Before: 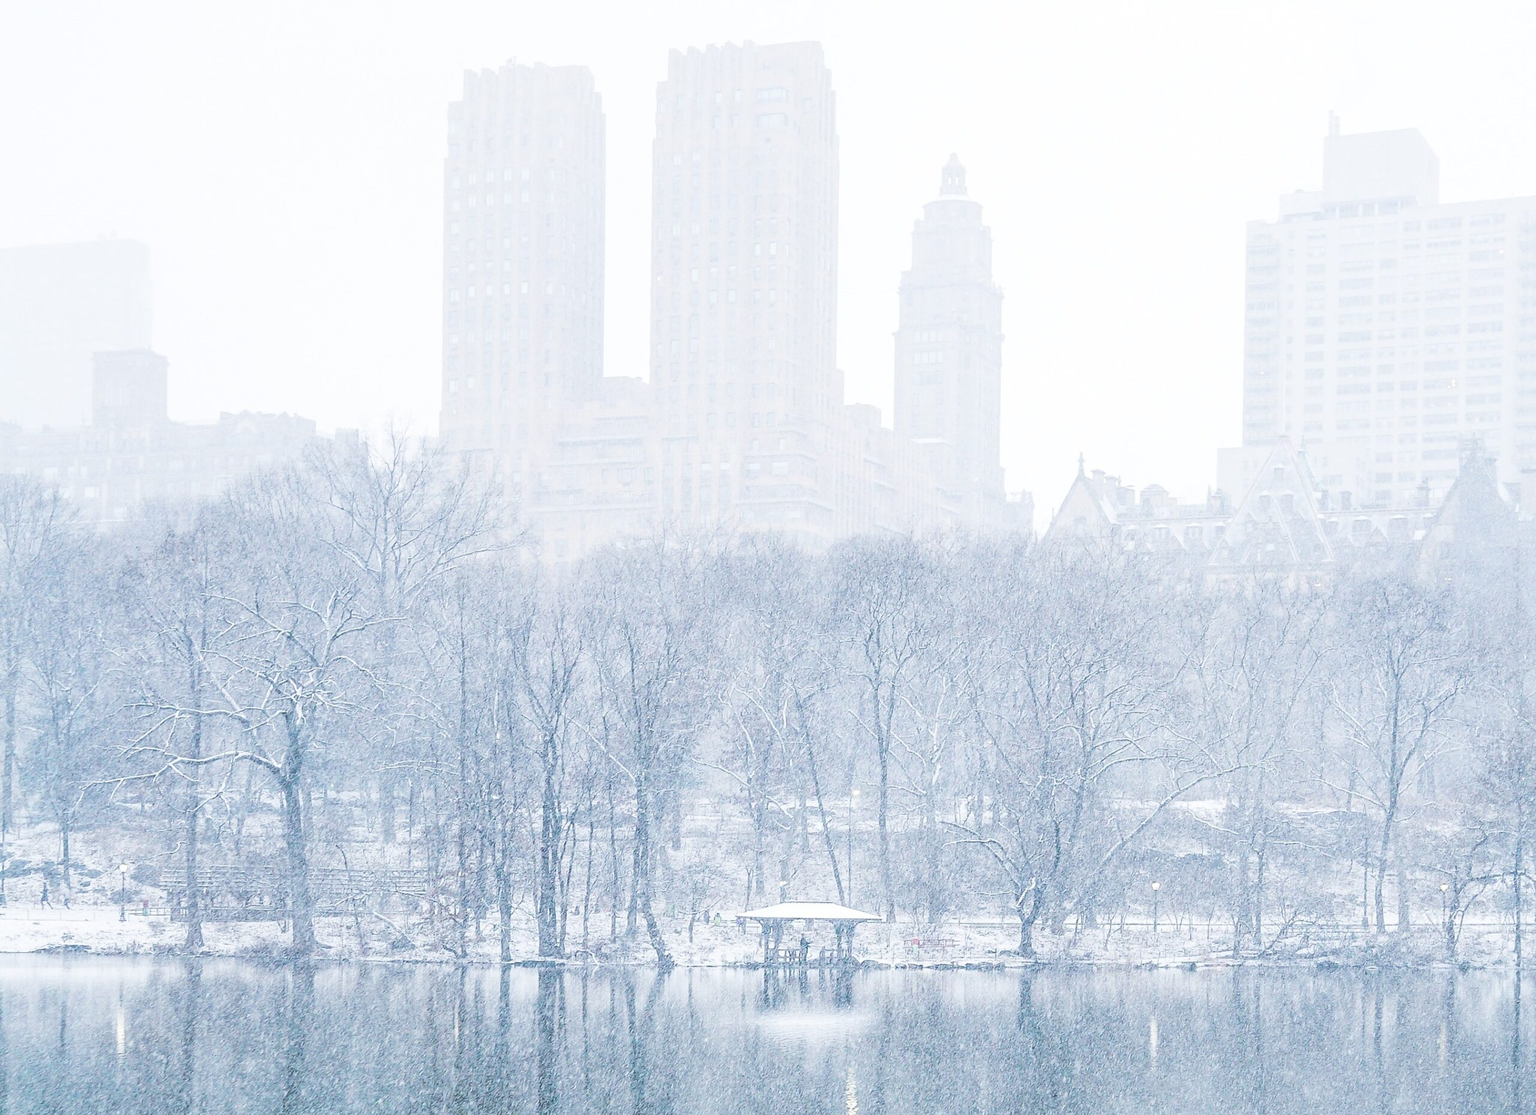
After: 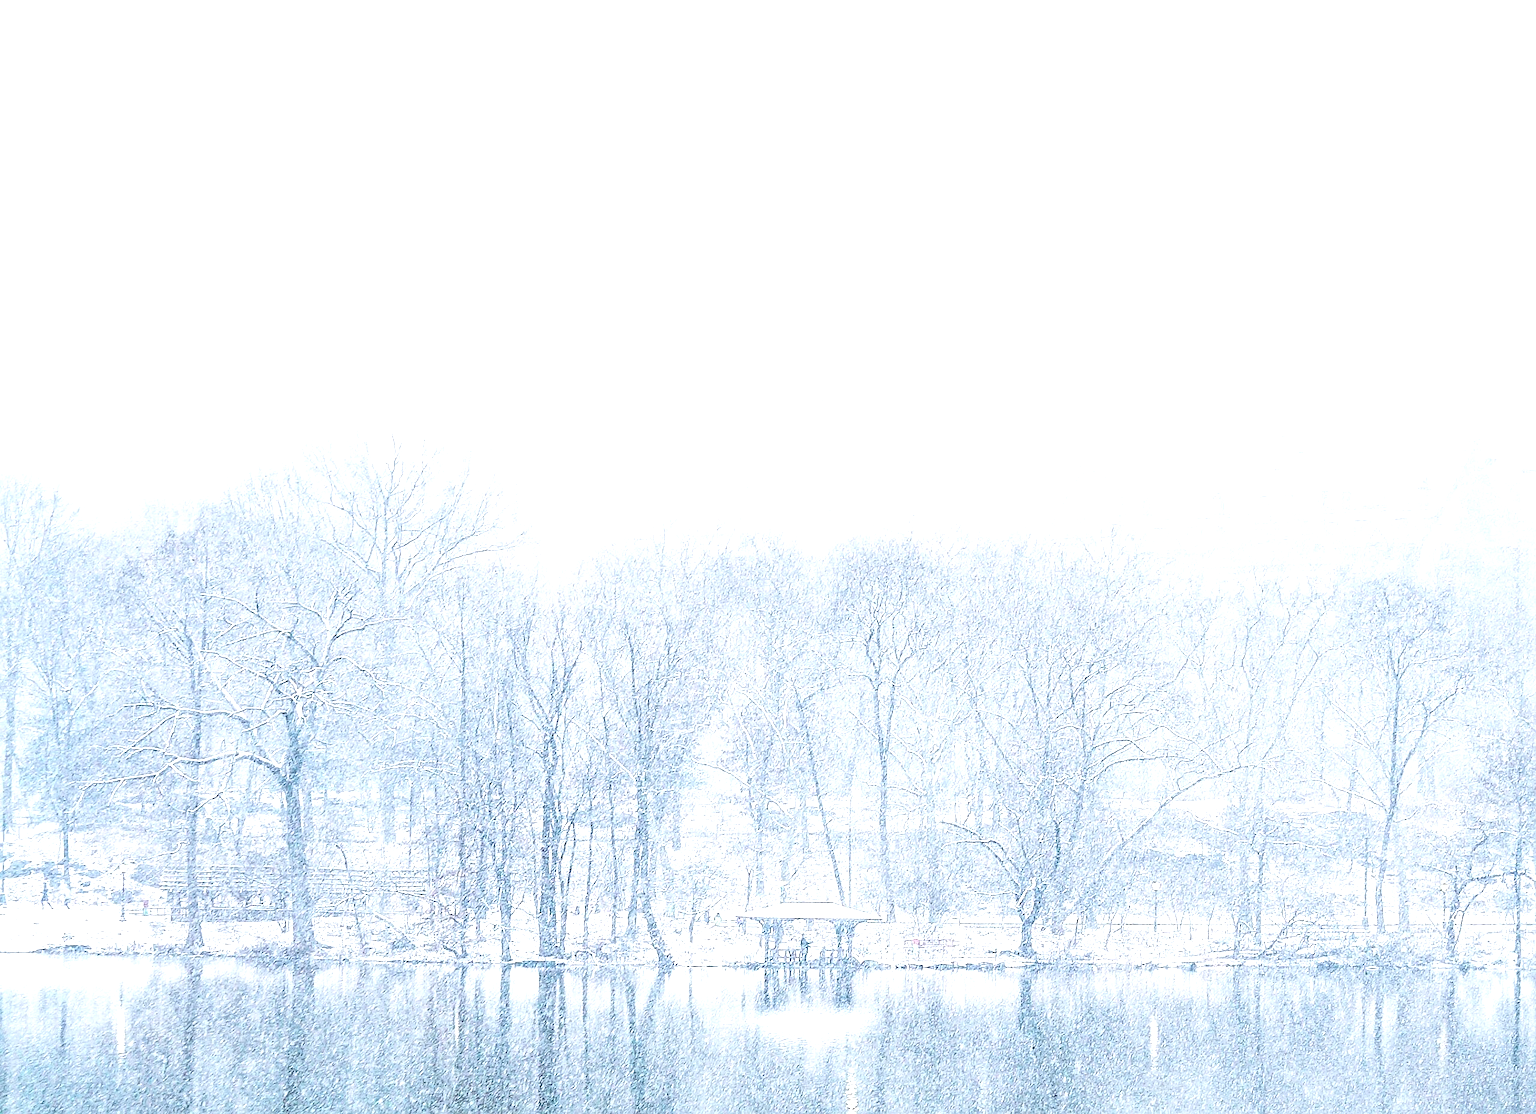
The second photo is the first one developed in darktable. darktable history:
exposure: exposure 0.6 EV, compensate highlight preservation false
sharpen: on, module defaults
